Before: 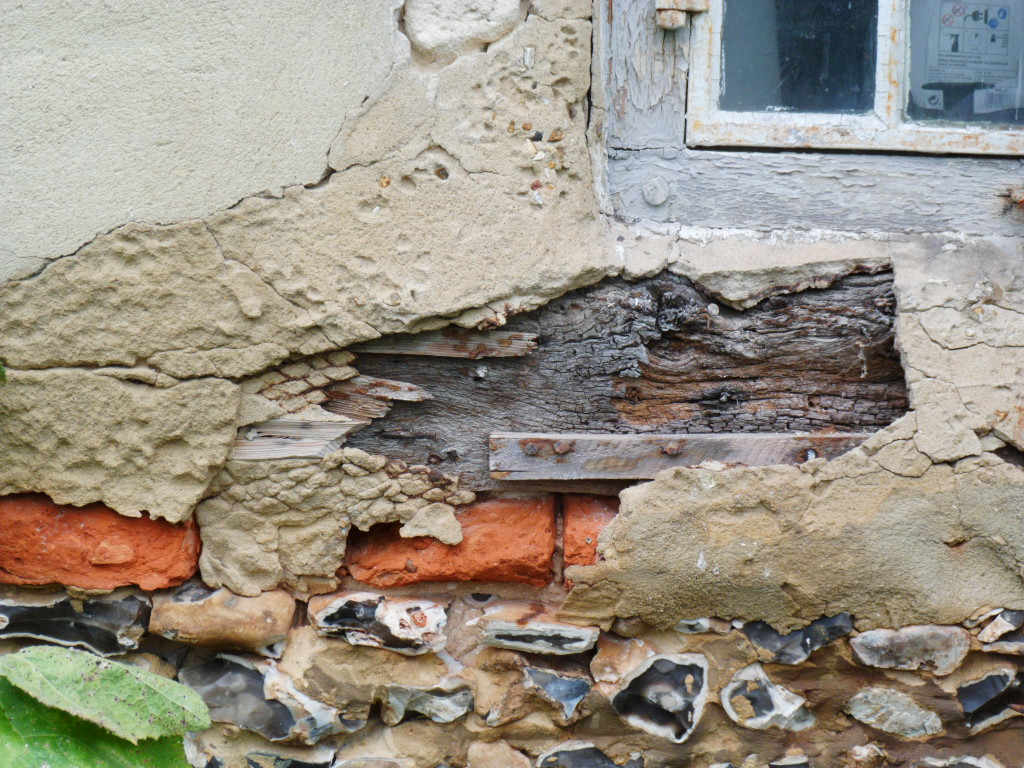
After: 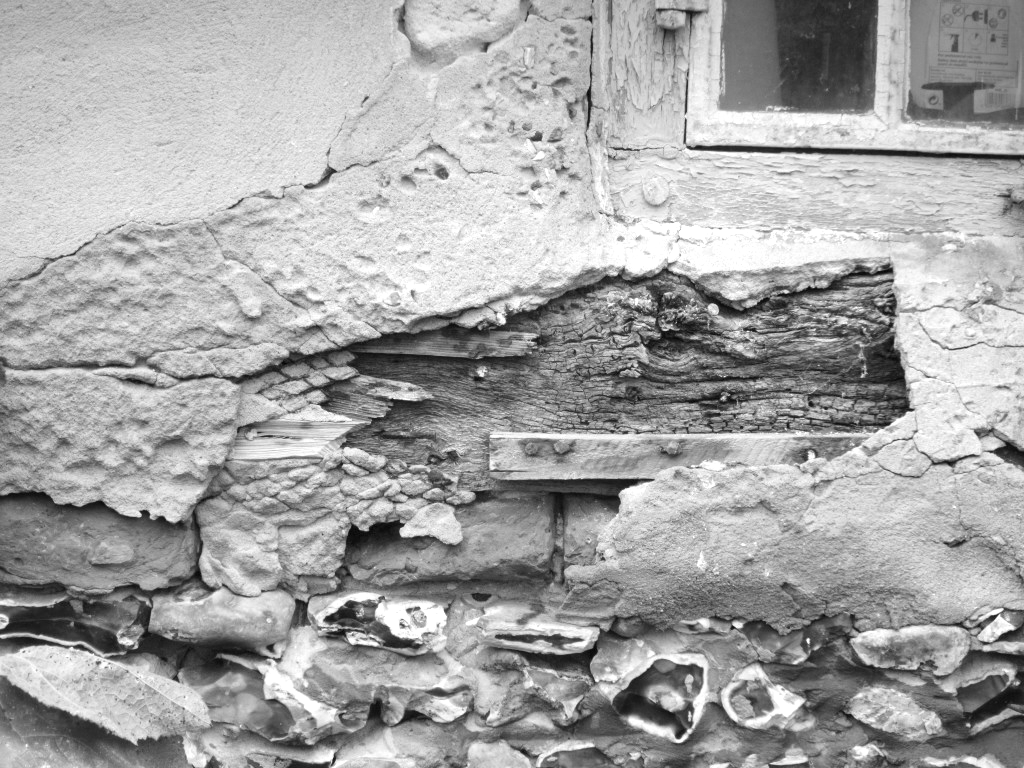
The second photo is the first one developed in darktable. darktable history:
exposure: exposure 0.74 EV, compensate highlight preservation false
color correction: saturation 2.15
color calibration: output gray [0.18, 0.41, 0.41, 0], gray › normalize channels true, illuminant same as pipeline (D50), adaptation XYZ, x 0.346, y 0.359, gamut compression 0
vignetting: fall-off start 97.52%, fall-off radius 100%, brightness -0.574, saturation 0, center (-0.027, 0.404), width/height ratio 1.368, unbound false
